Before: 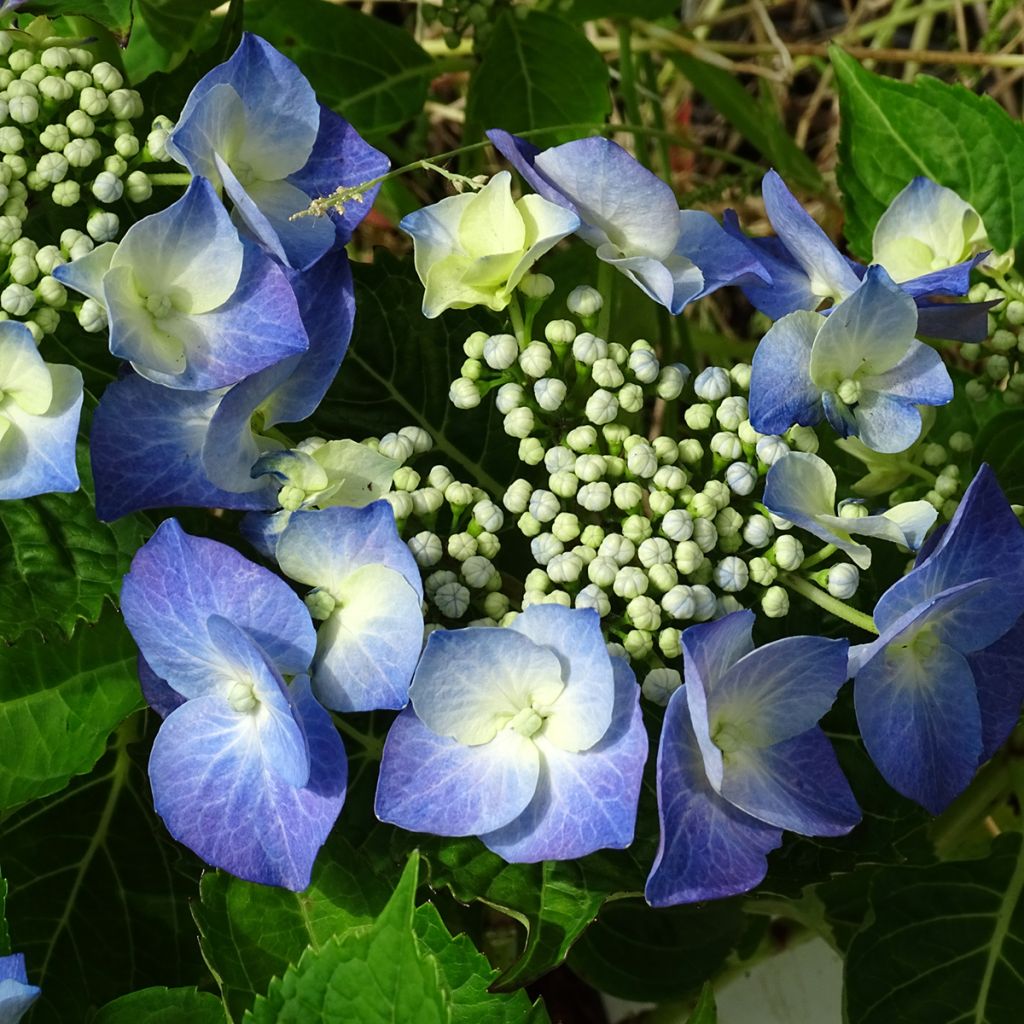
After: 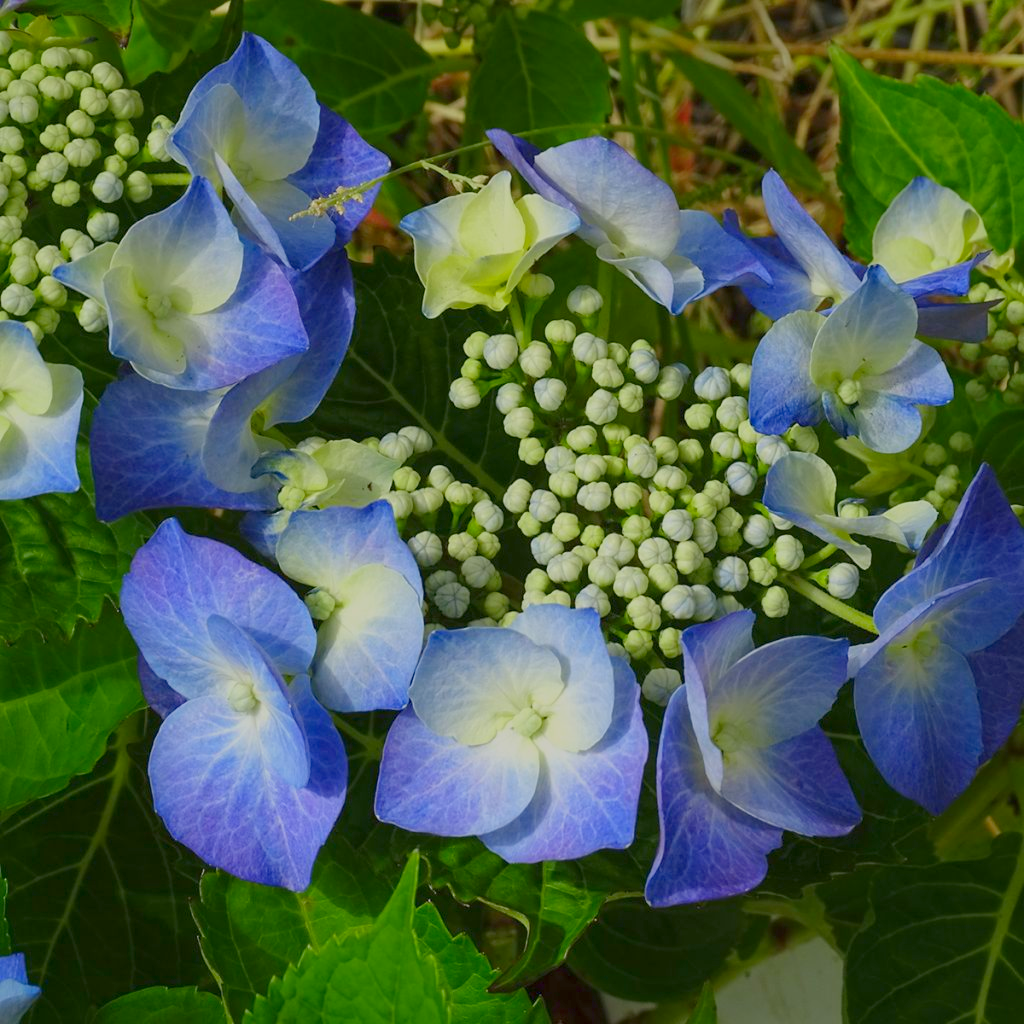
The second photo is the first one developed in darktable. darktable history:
color balance rgb: perceptual saturation grading › global saturation 19.759%, contrast -29.461%
